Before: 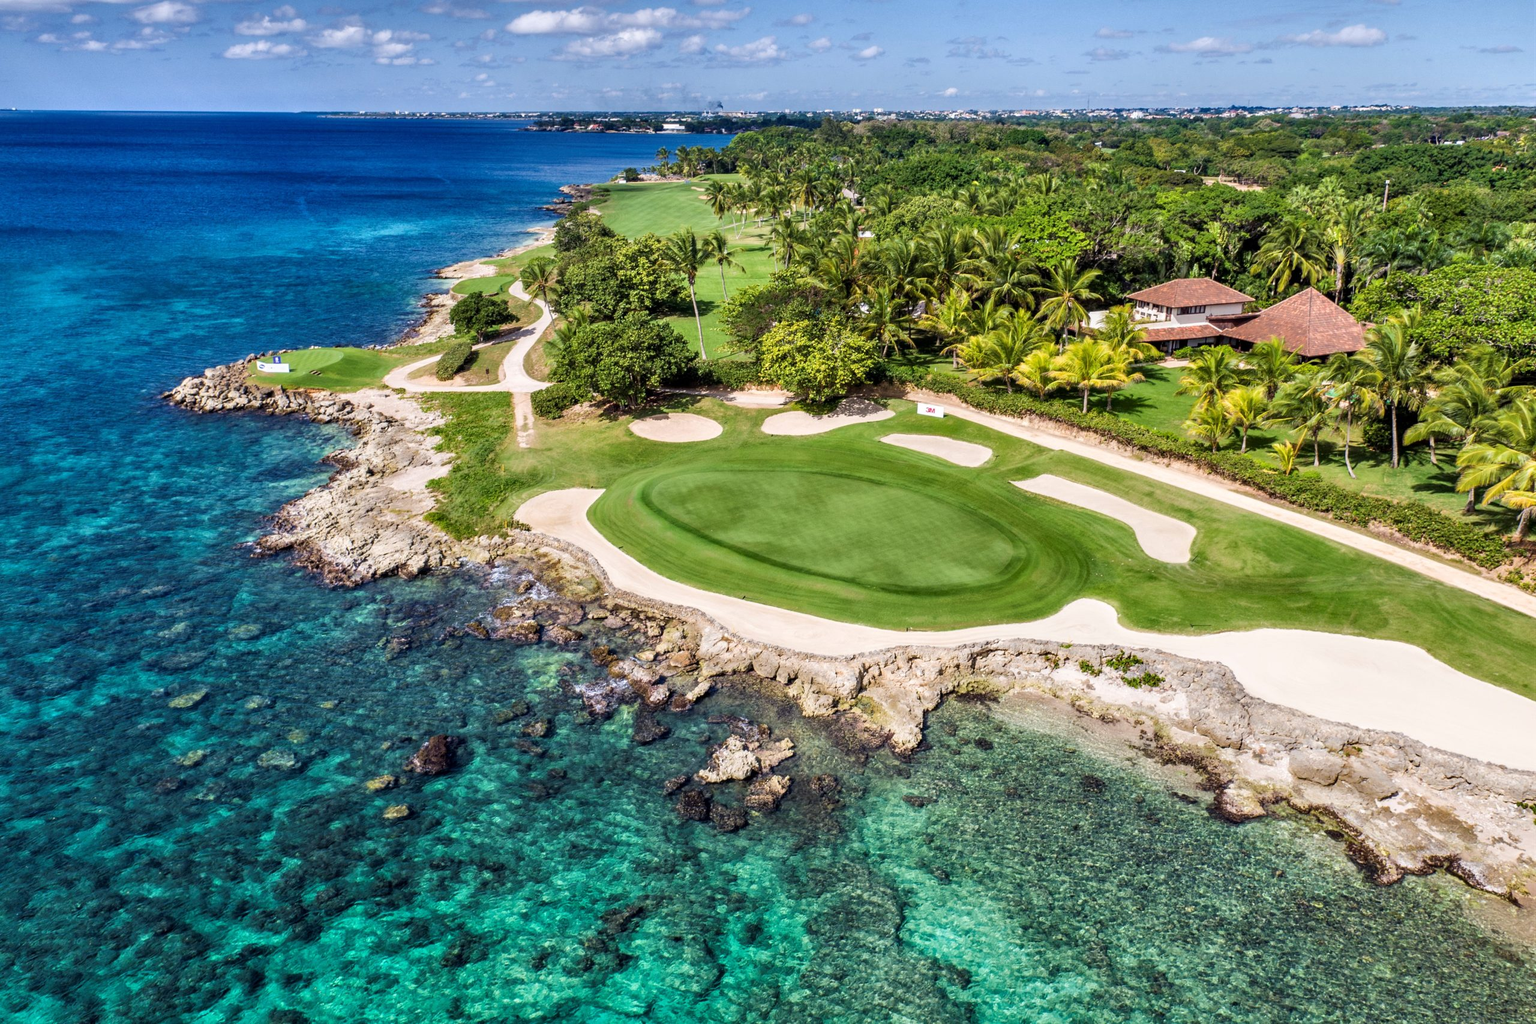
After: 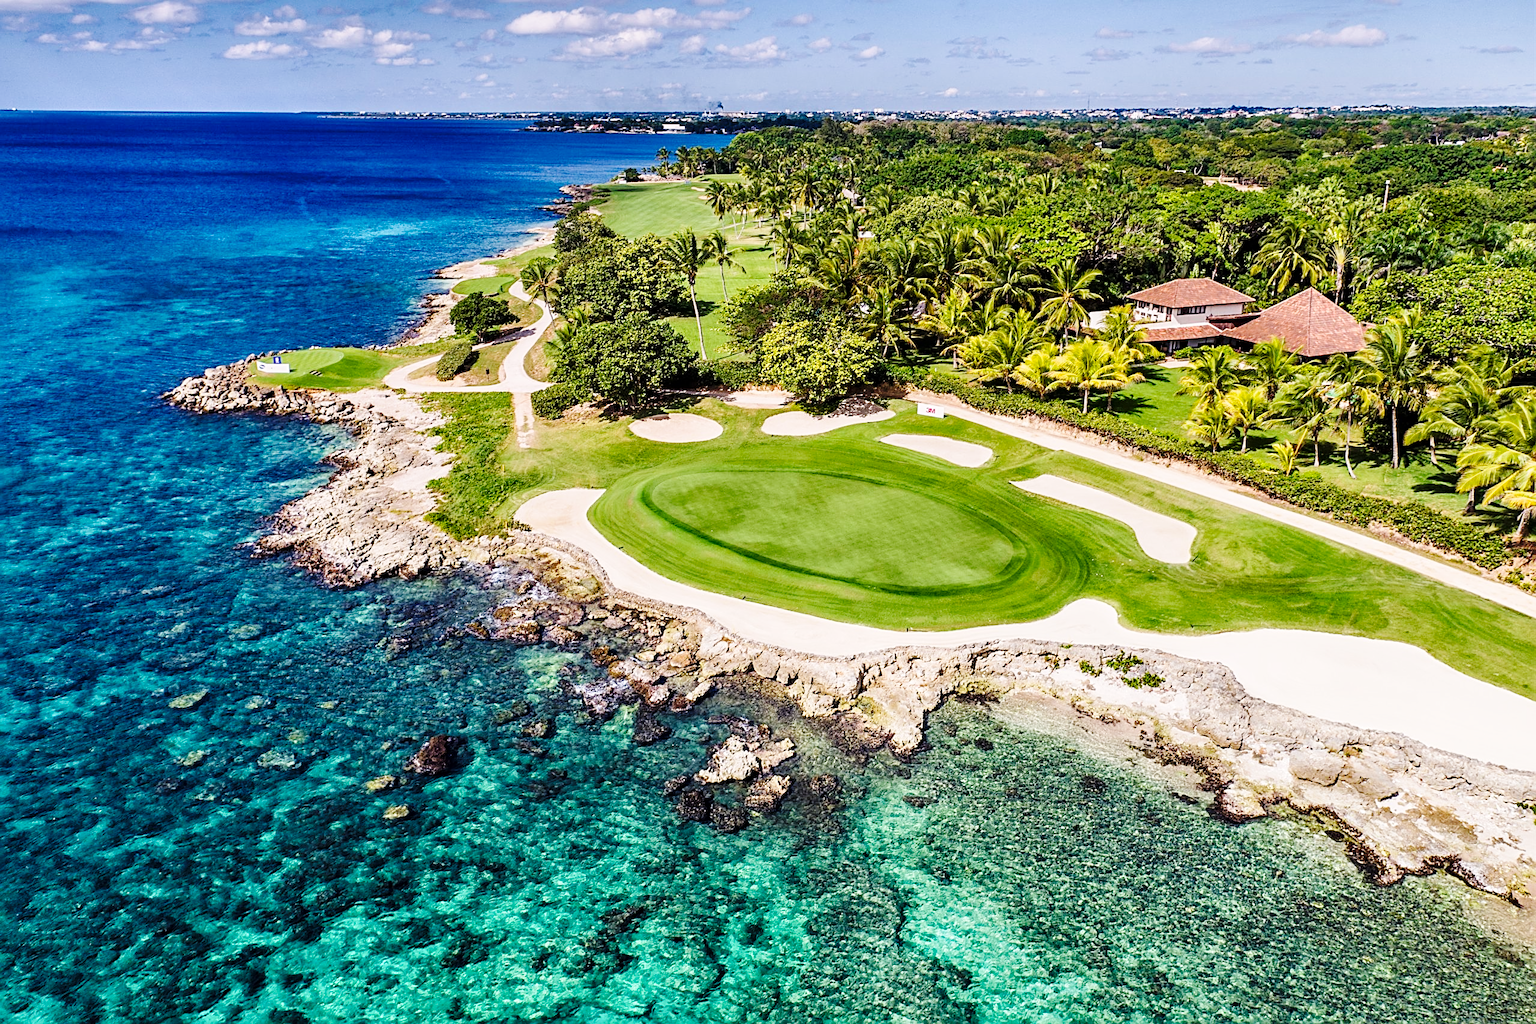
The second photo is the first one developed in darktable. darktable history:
graduated density: density 0.38 EV, hardness 21%, rotation -6.11°, saturation 32%
sharpen: radius 2.531, amount 0.628
base curve: curves: ch0 [(0, 0) (0.036, 0.025) (0.121, 0.166) (0.206, 0.329) (0.605, 0.79) (1, 1)], preserve colors none
